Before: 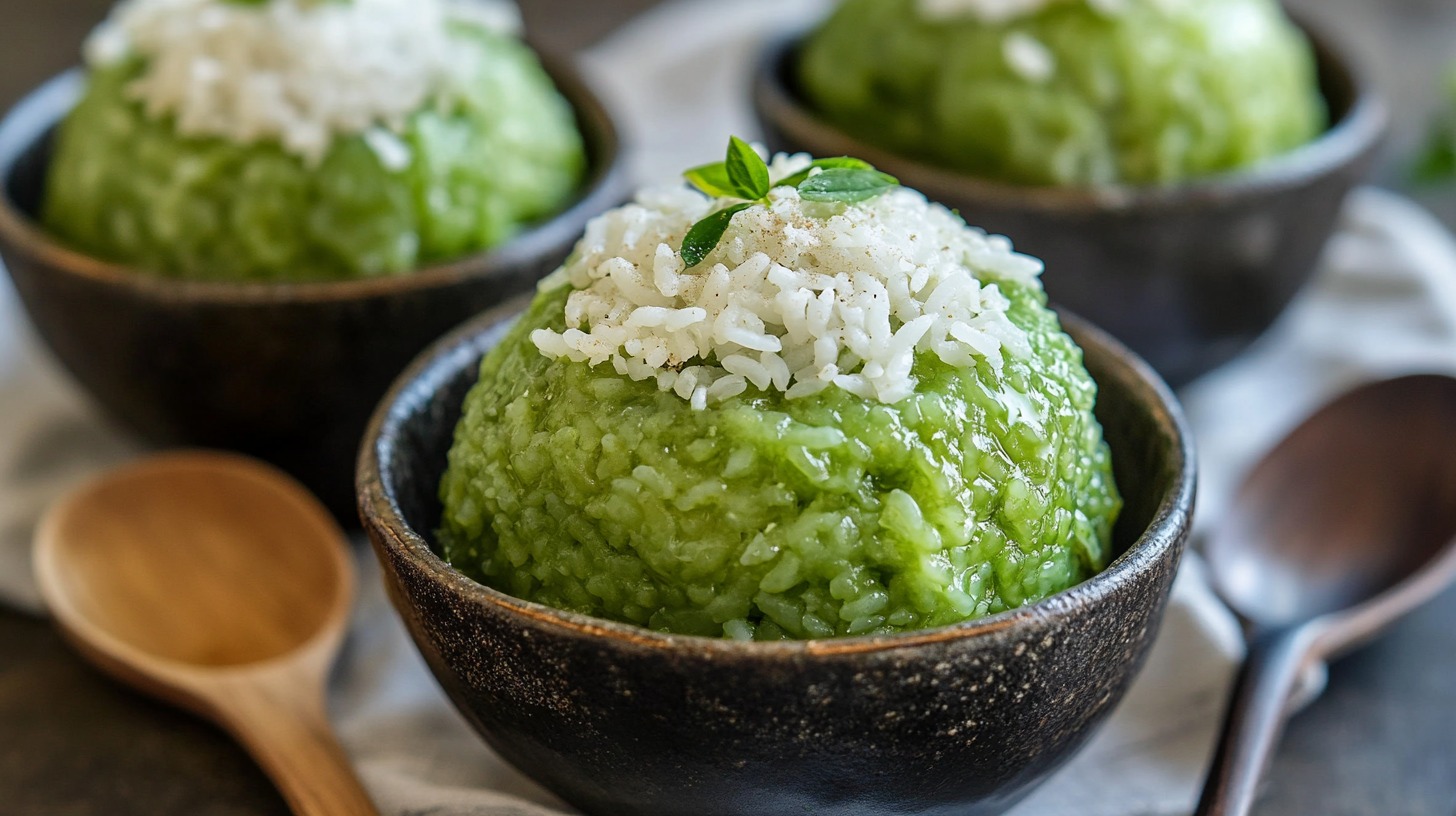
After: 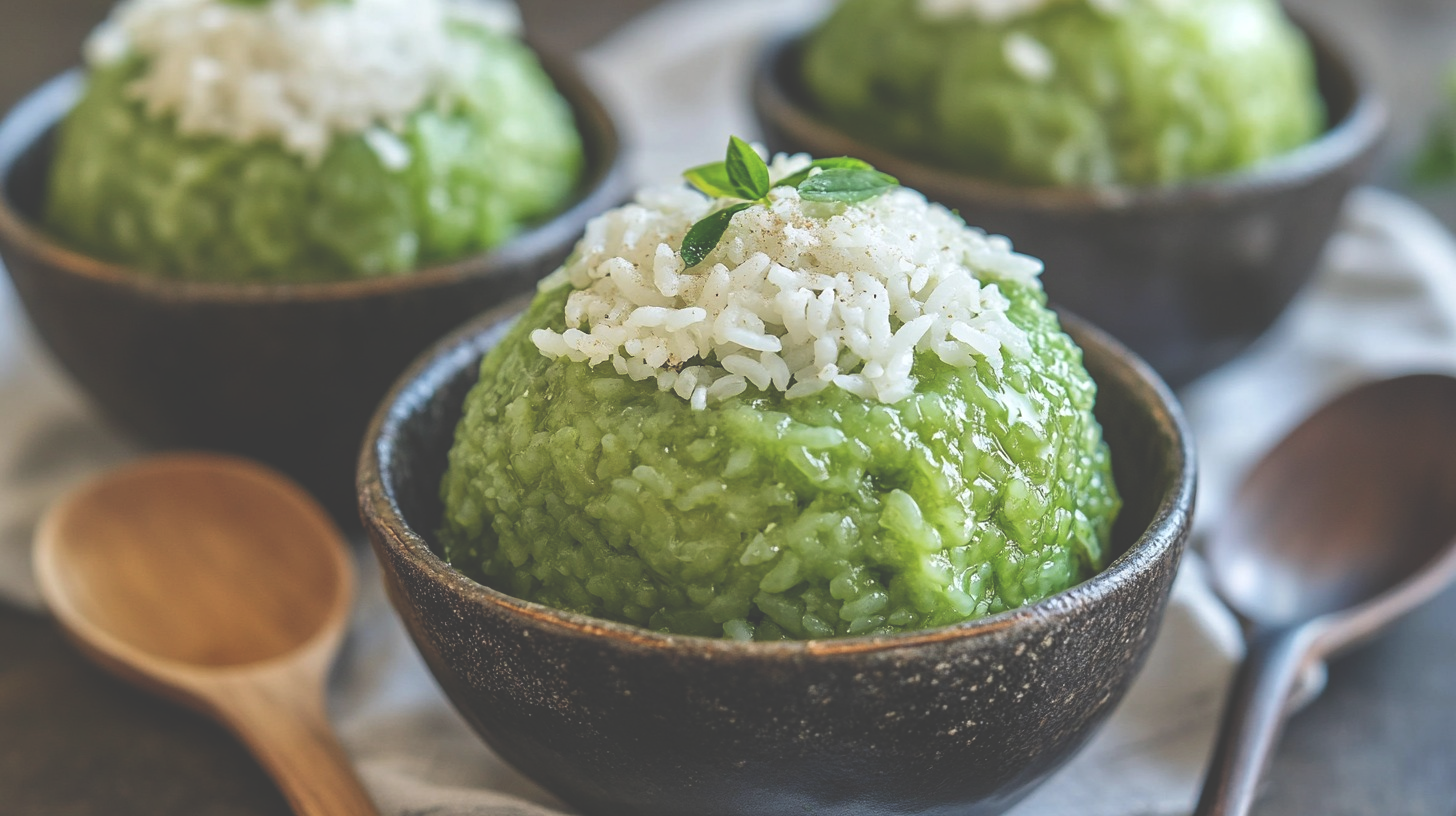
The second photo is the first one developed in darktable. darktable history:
exposure: black level correction -0.04, exposure 0.065 EV, compensate highlight preservation false
